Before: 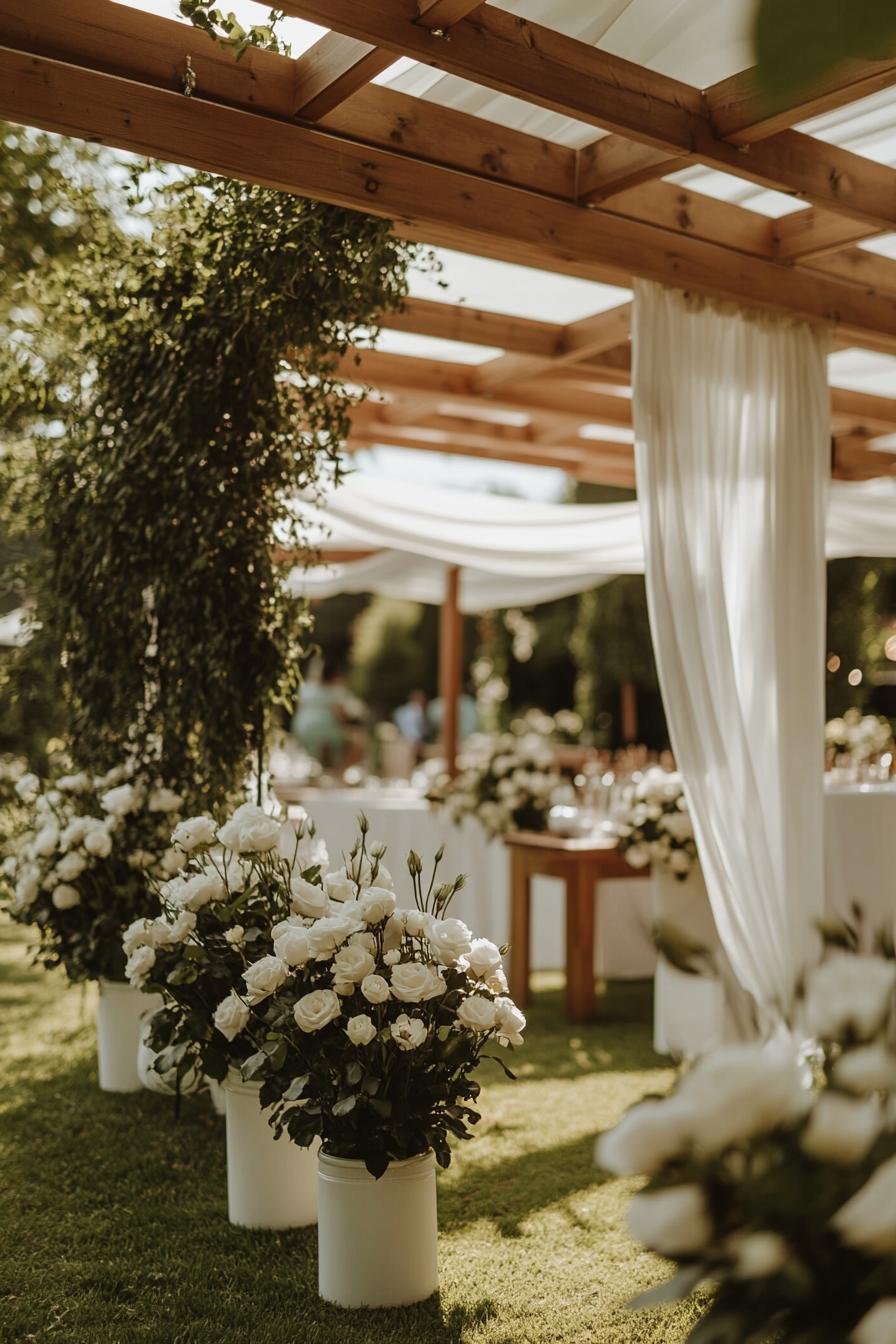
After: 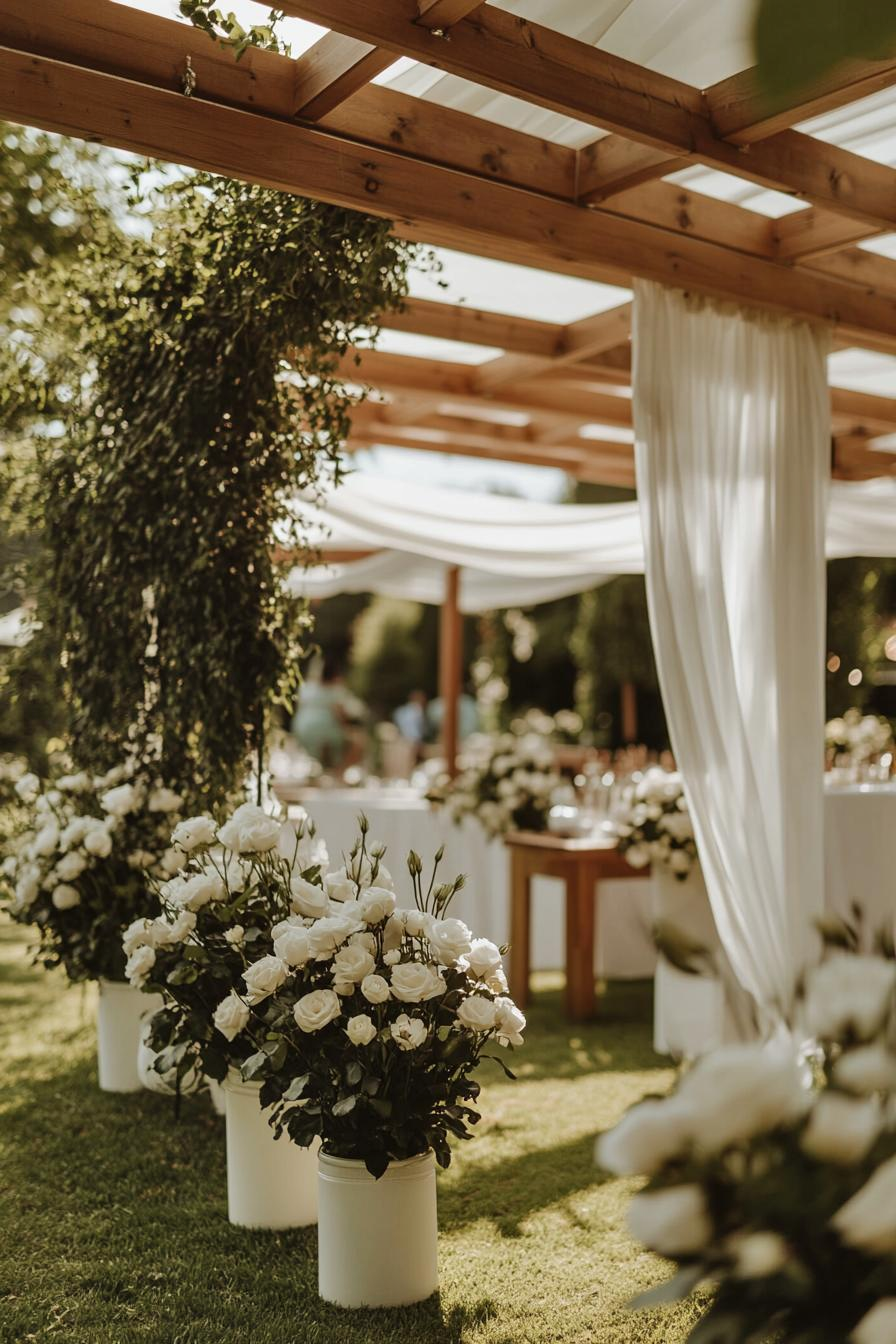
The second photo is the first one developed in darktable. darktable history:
shadows and highlights: shadows 58.59, highlights -60.52, soften with gaussian
